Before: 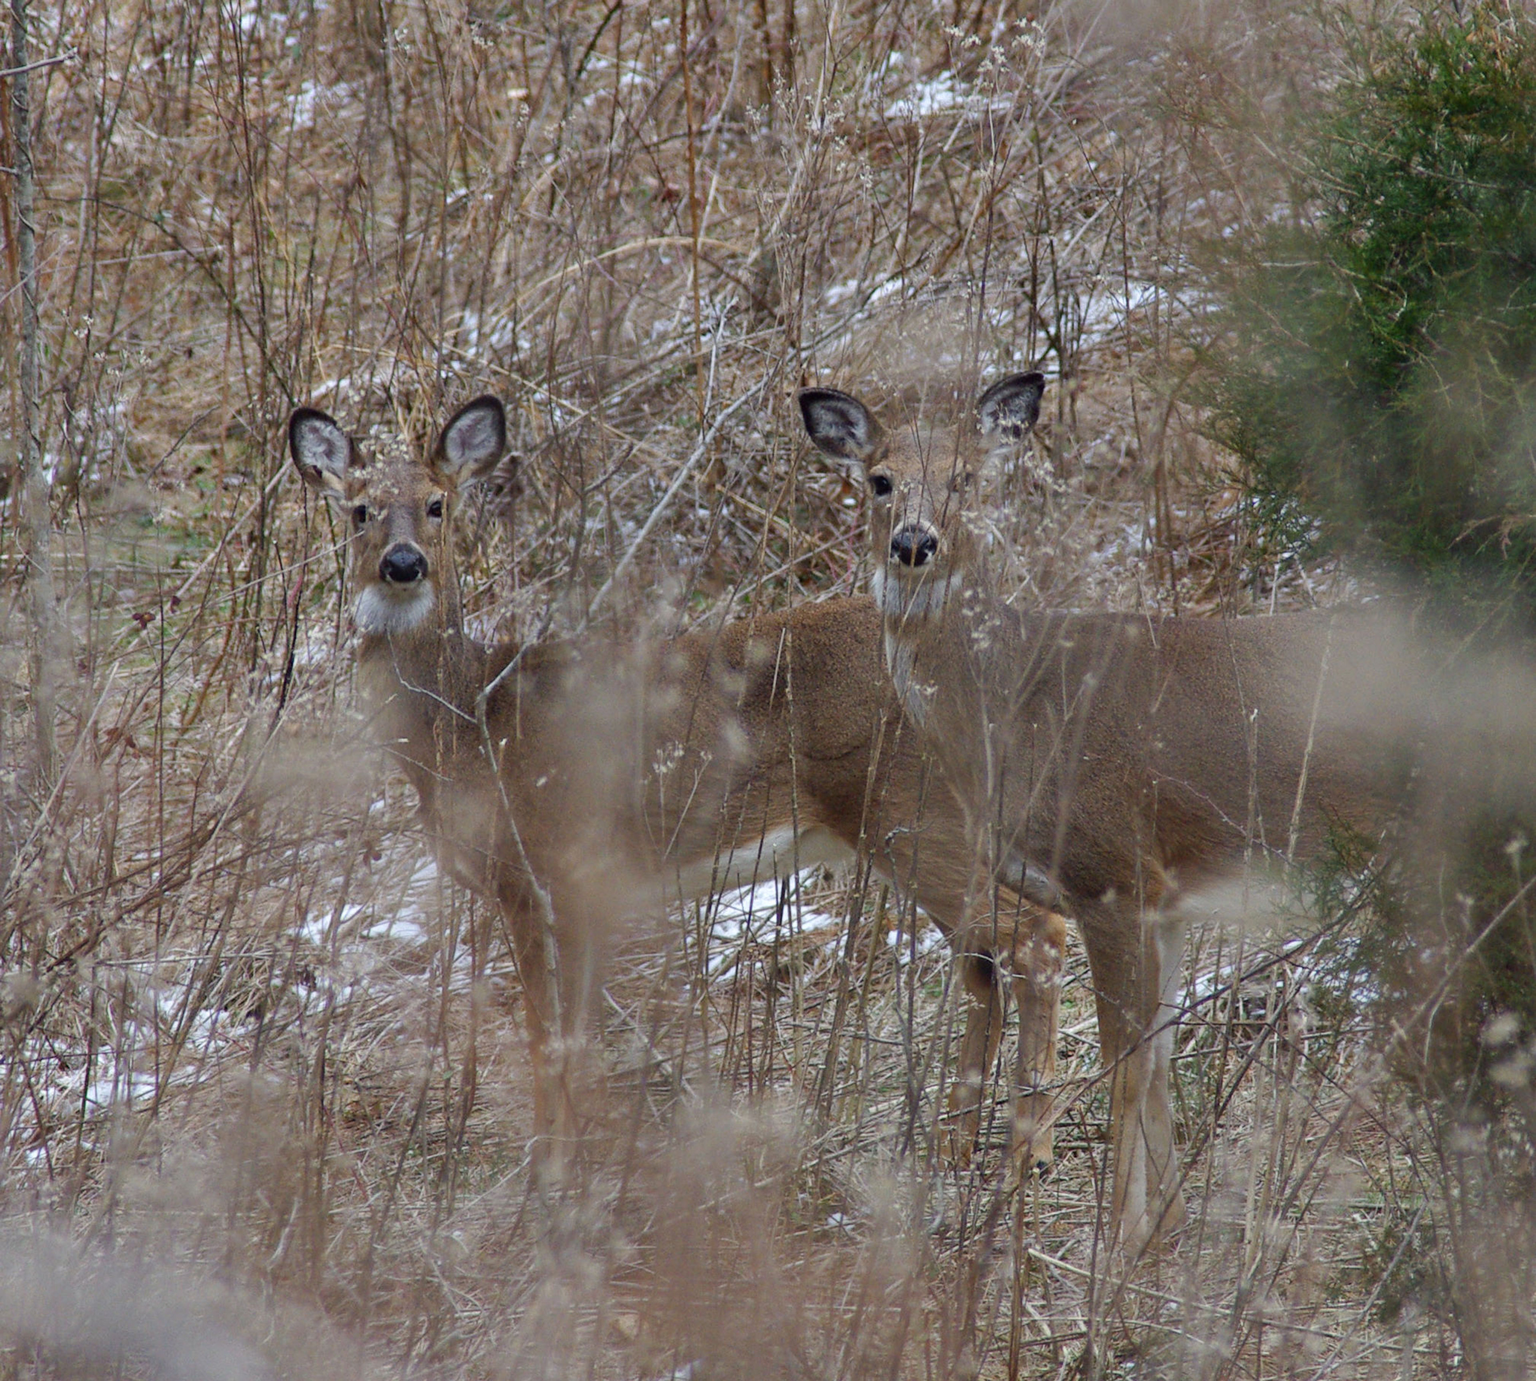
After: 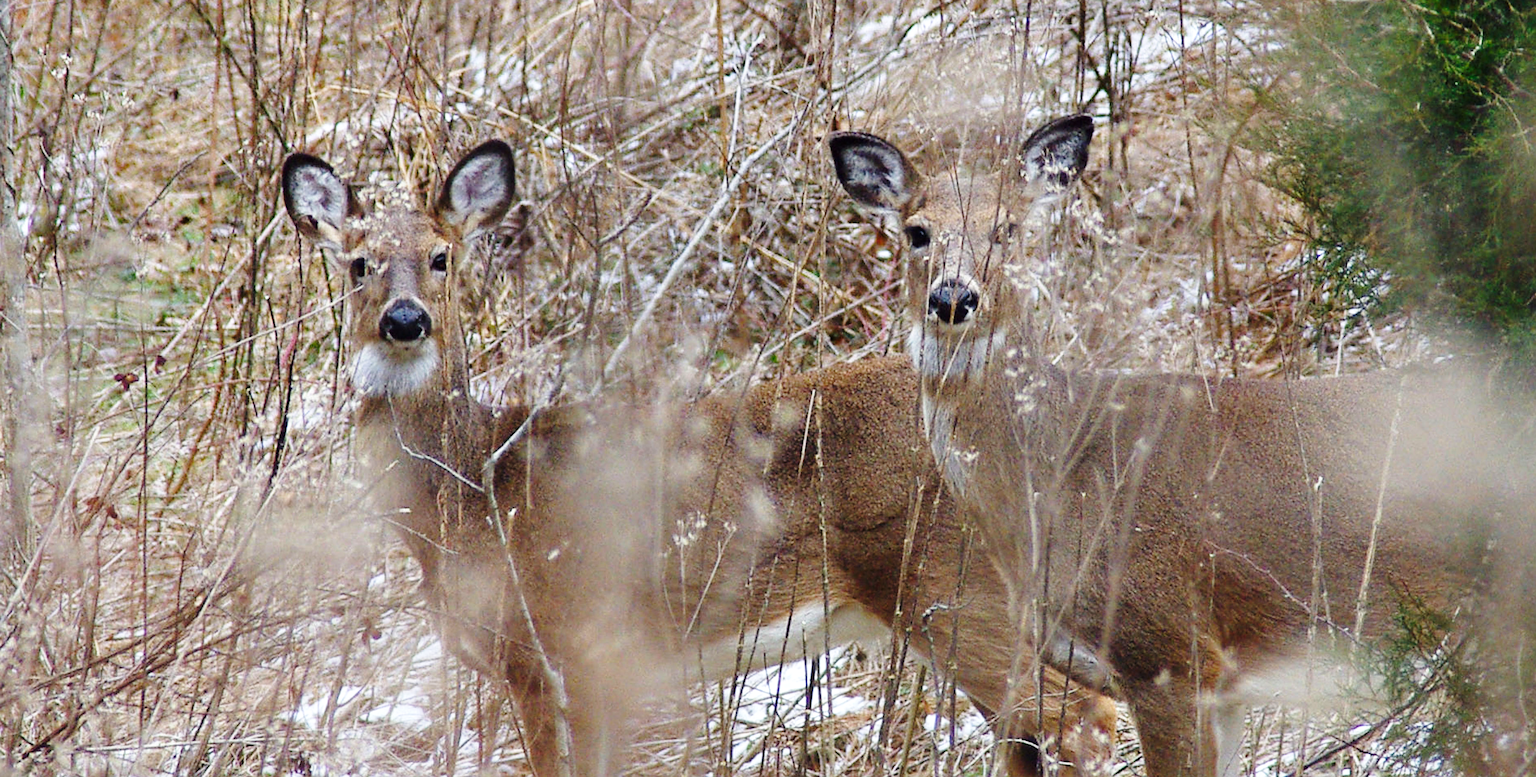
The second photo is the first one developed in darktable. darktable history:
crop: left 1.744%, top 19.225%, right 5.069%, bottom 28.357%
sharpen: on, module defaults
color balance: contrast 10%
base curve: curves: ch0 [(0, 0) (0.028, 0.03) (0.121, 0.232) (0.46, 0.748) (0.859, 0.968) (1, 1)], preserve colors none
